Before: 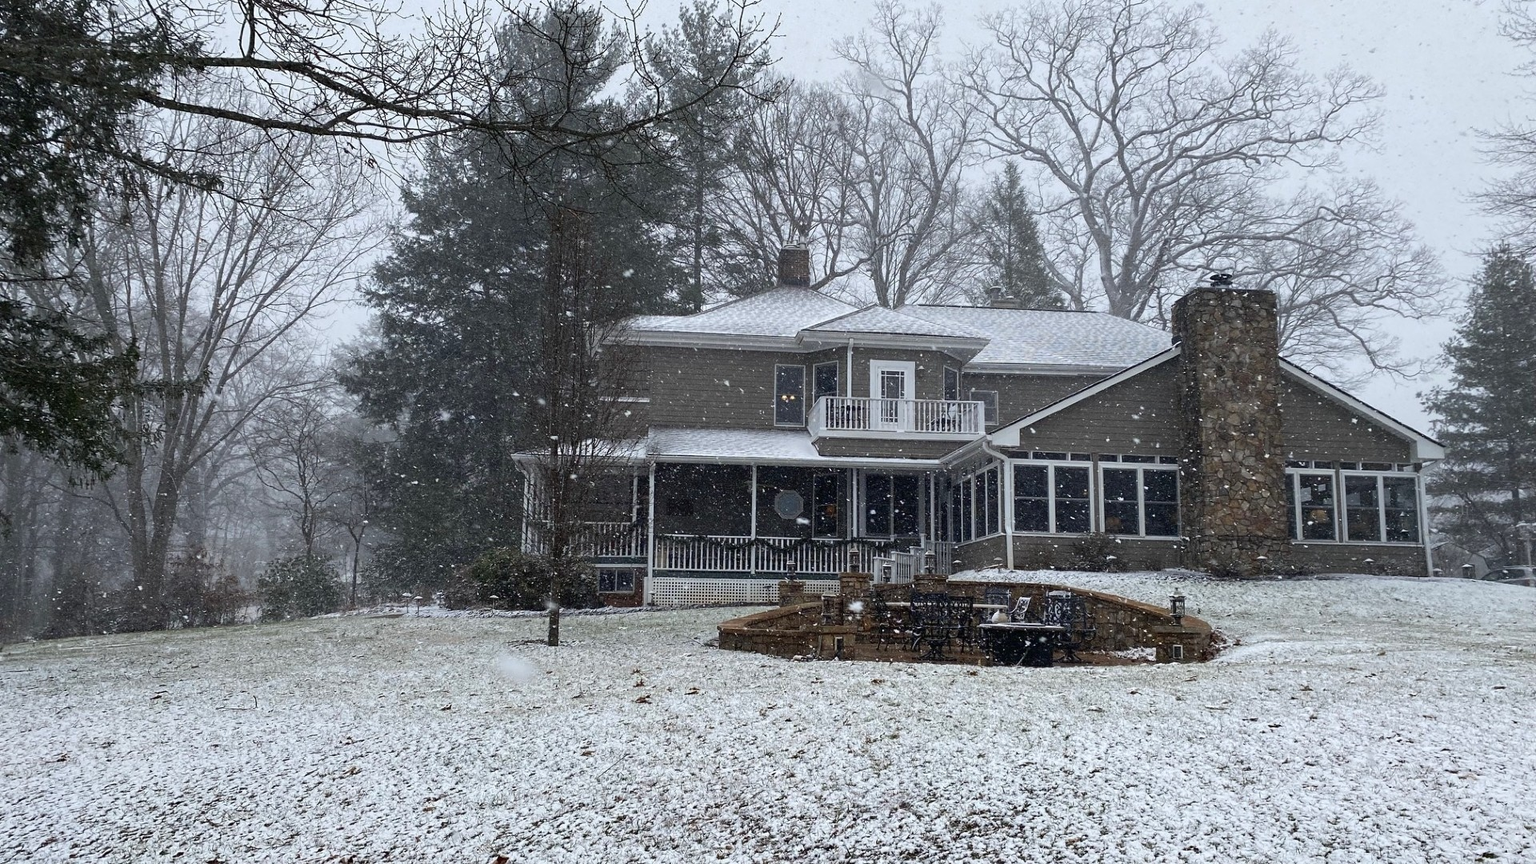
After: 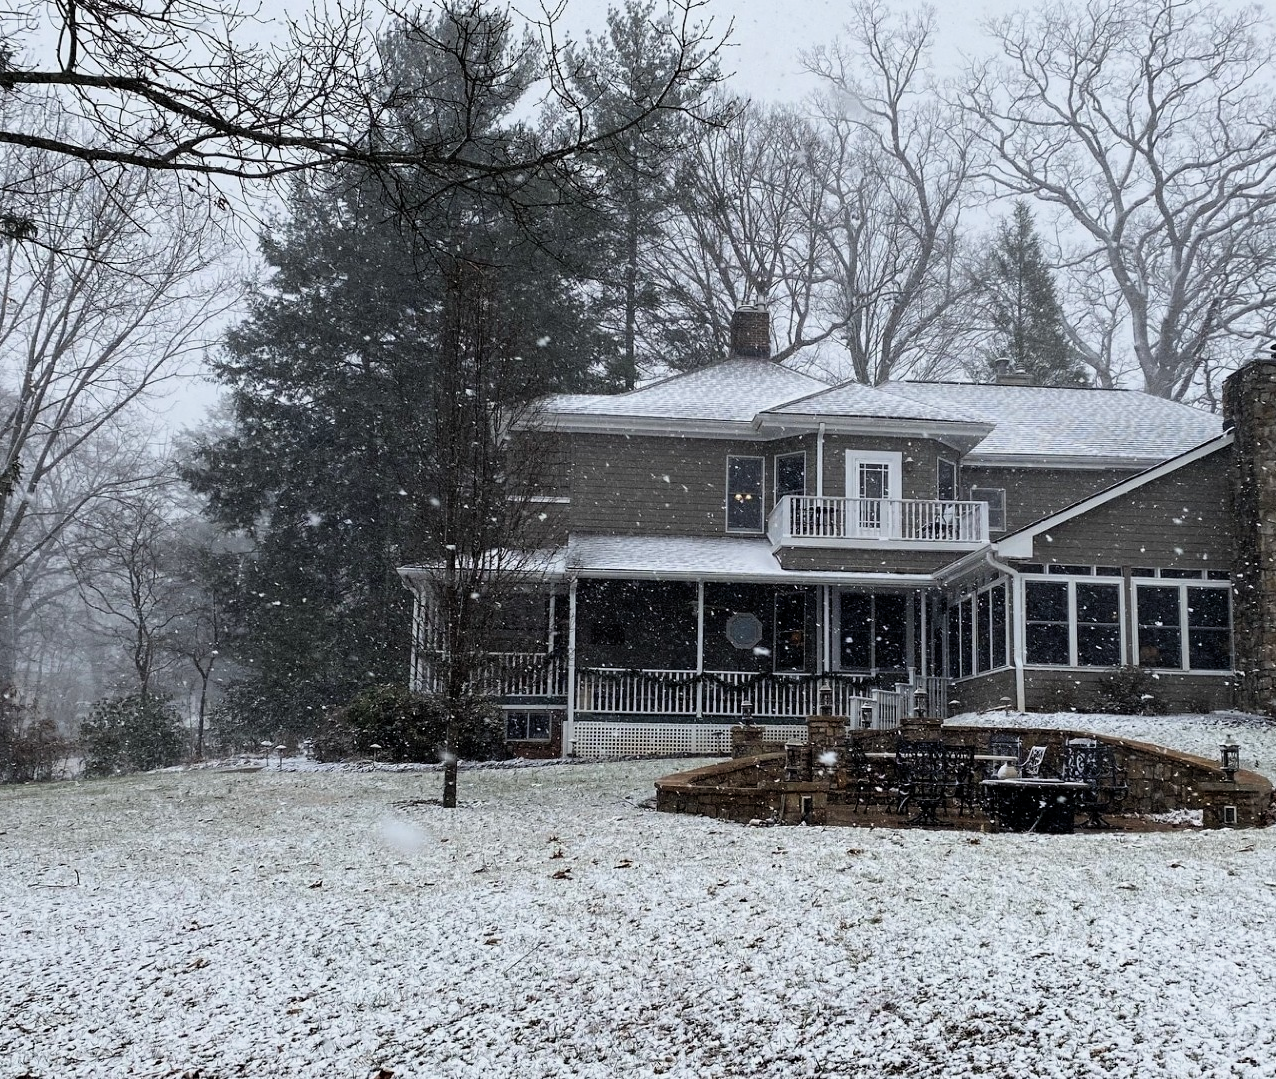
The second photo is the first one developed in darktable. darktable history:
filmic rgb: black relative exposure -12.75 EV, white relative exposure 2.82 EV, threshold 3.03 EV, target black luminance 0%, hardness 8.54, latitude 69.54%, contrast 1.135, shadows ↔ highlights balance -0.856%, enable highlight reconstruction true
crop and rotate: left 12.639%, right 20.86%
